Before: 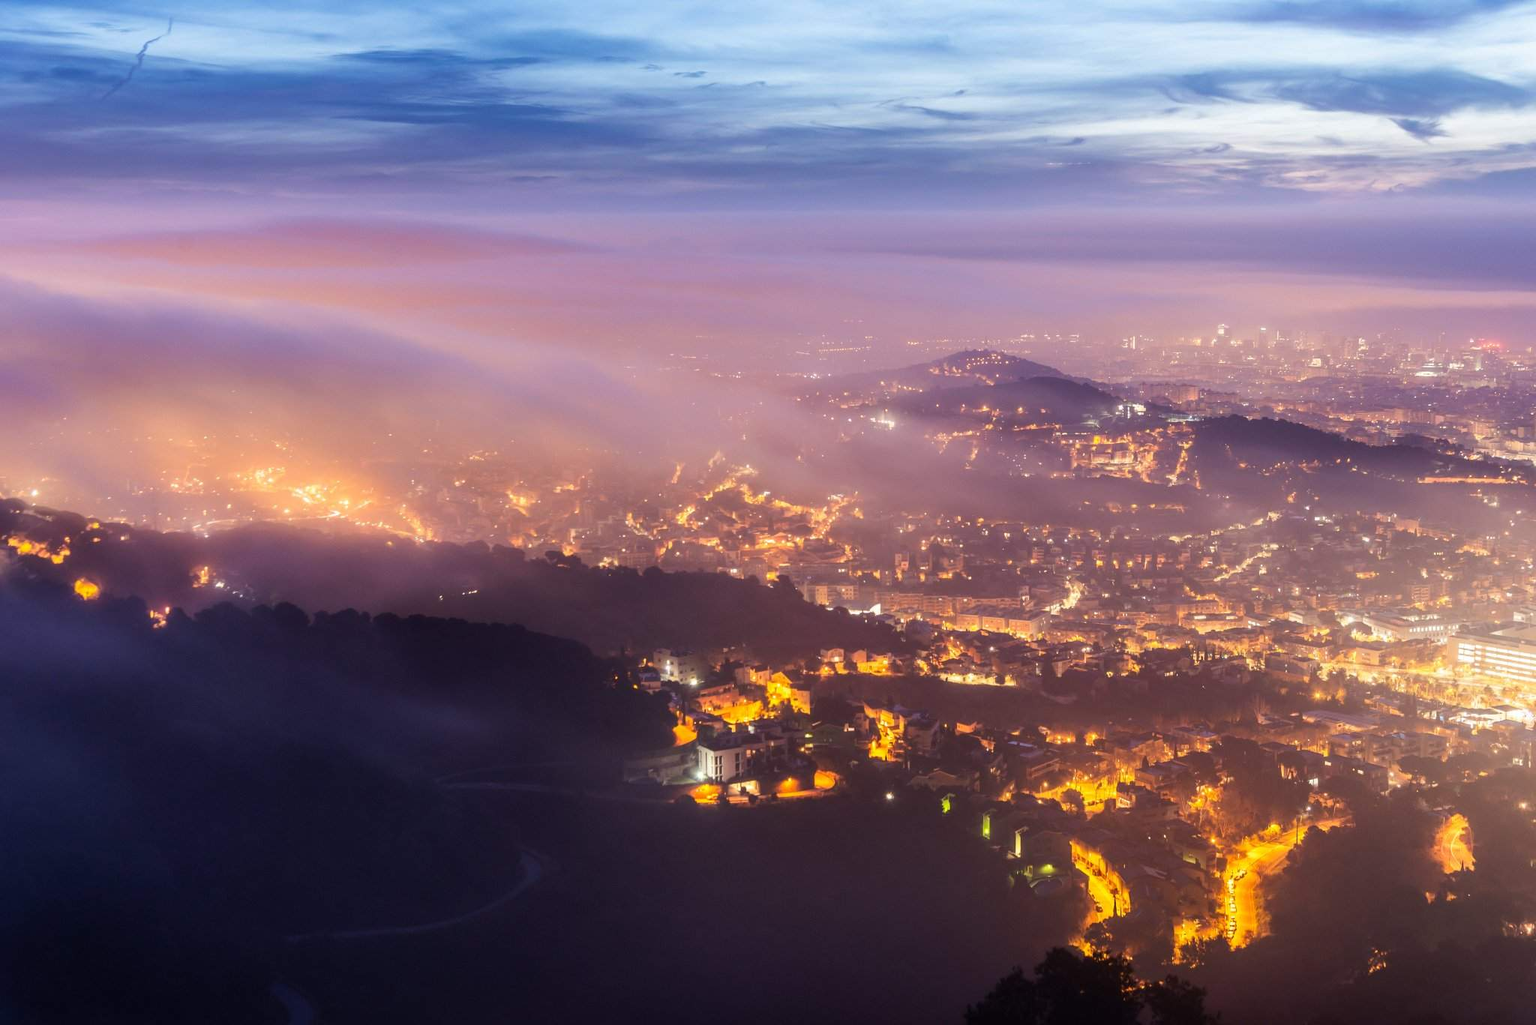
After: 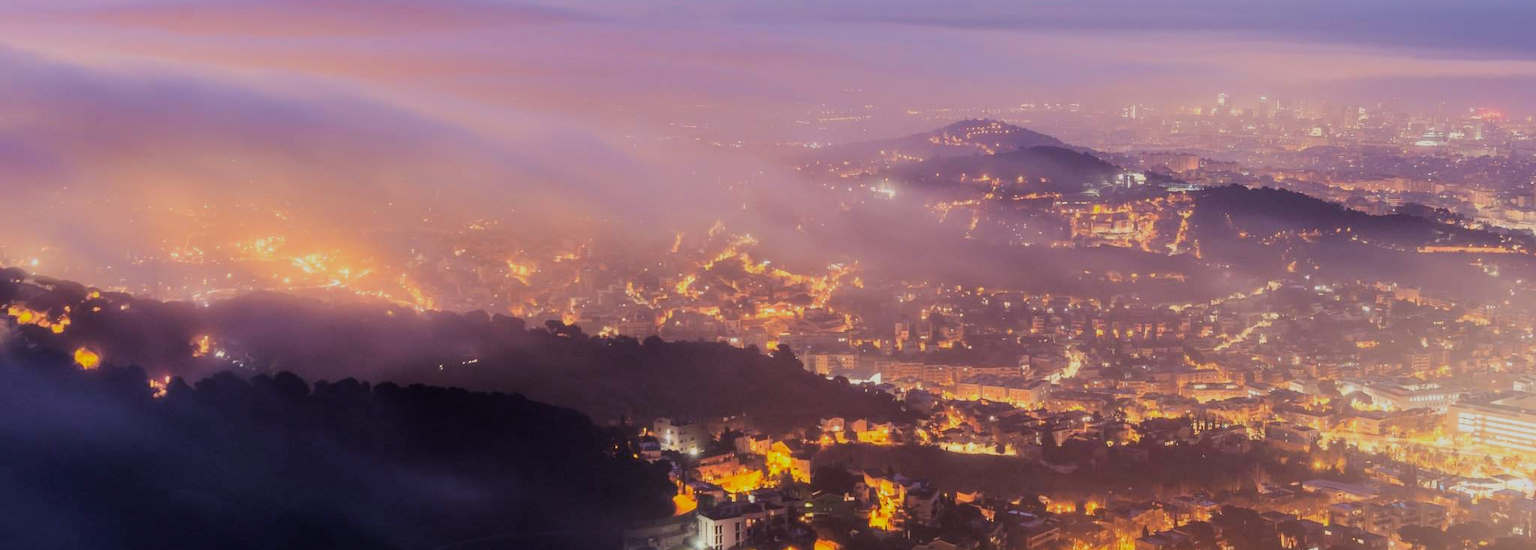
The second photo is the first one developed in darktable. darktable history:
filmic rgb: black relative exposure -7.65 EV, white relative exposure 4.56 EV, hardness 3.61, color science v6 (2022), iterations of high-quality reconstruction 0
crop and rotate: top 22.556%, bottom 23.705%
